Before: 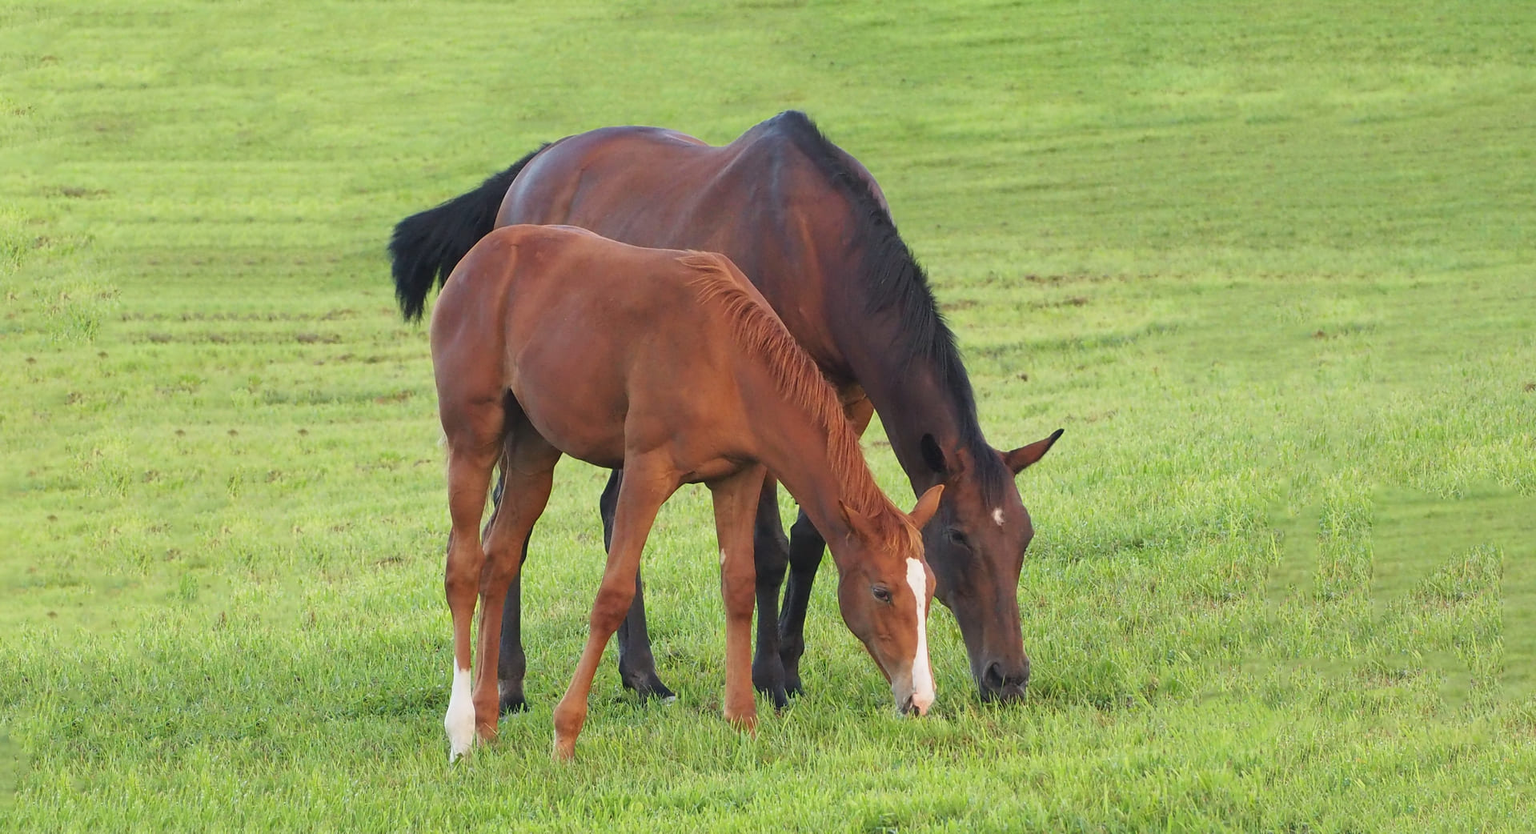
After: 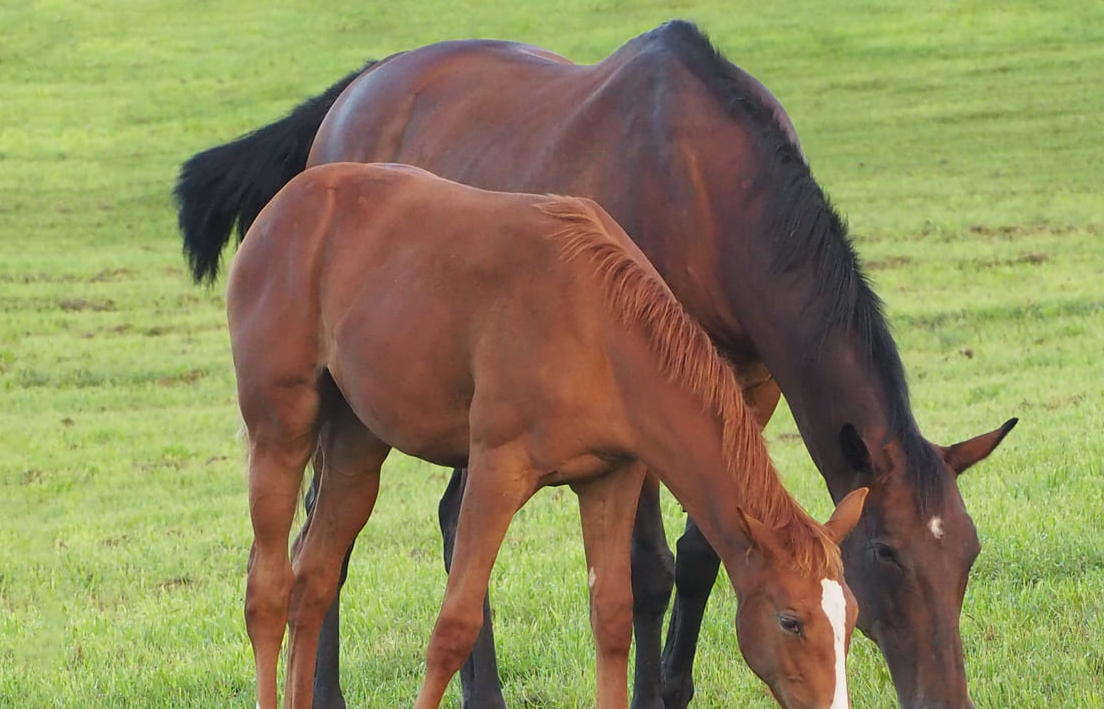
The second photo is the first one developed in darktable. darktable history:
crop: left 16.255%, top 11.387%, right 26.204%, bottom 20.523%
